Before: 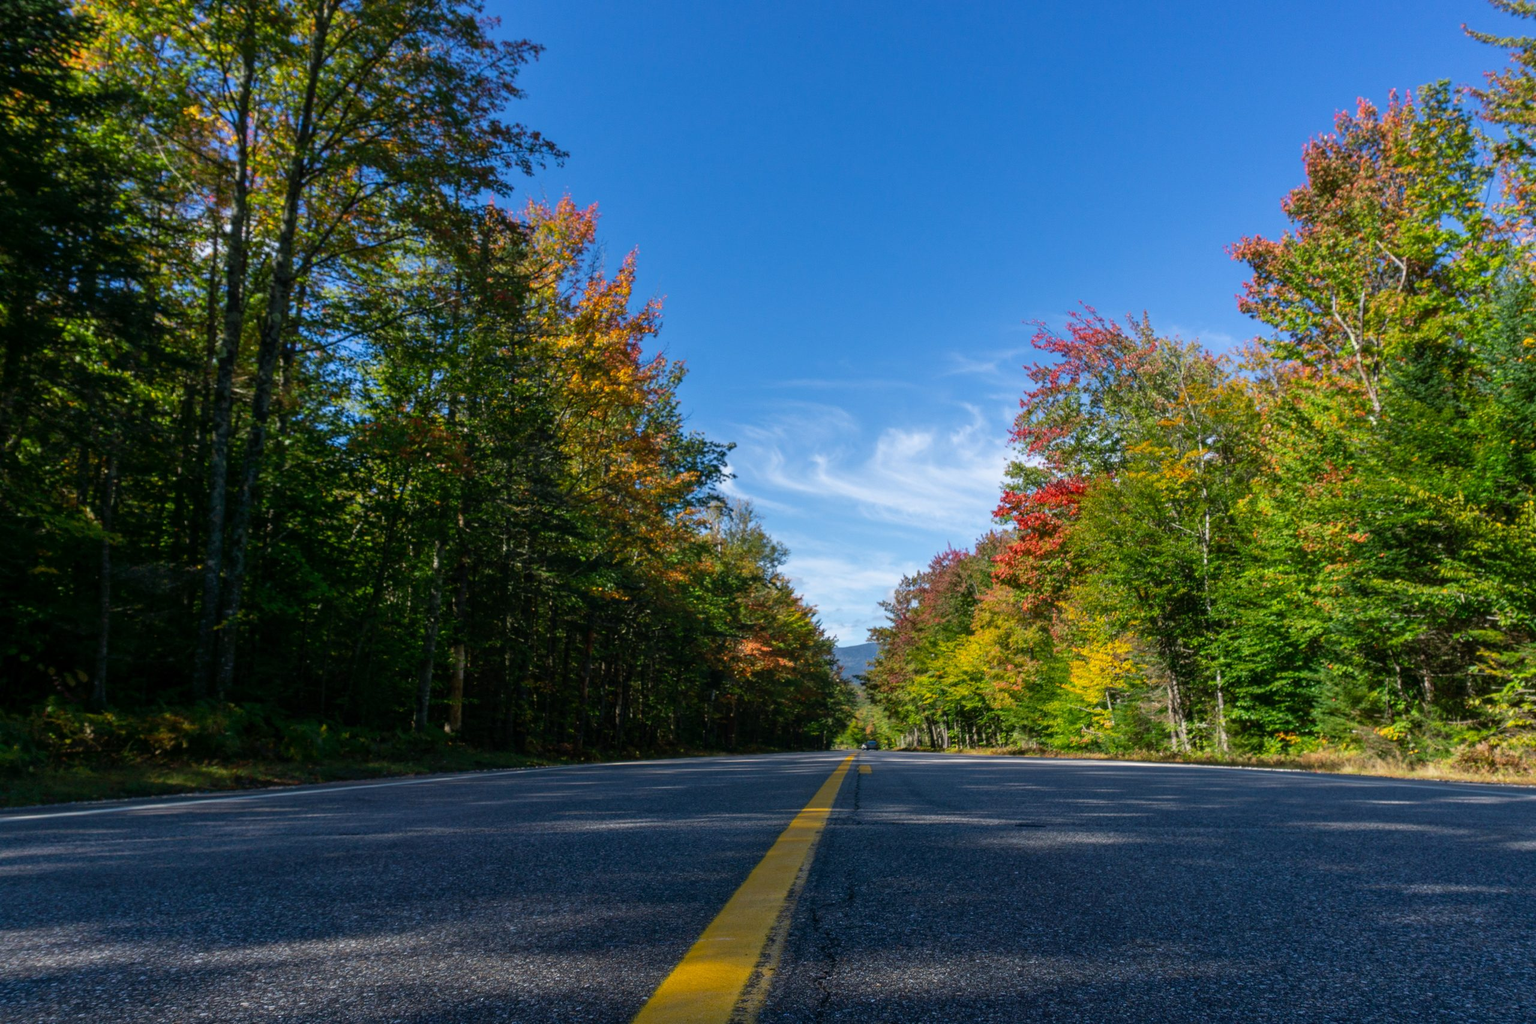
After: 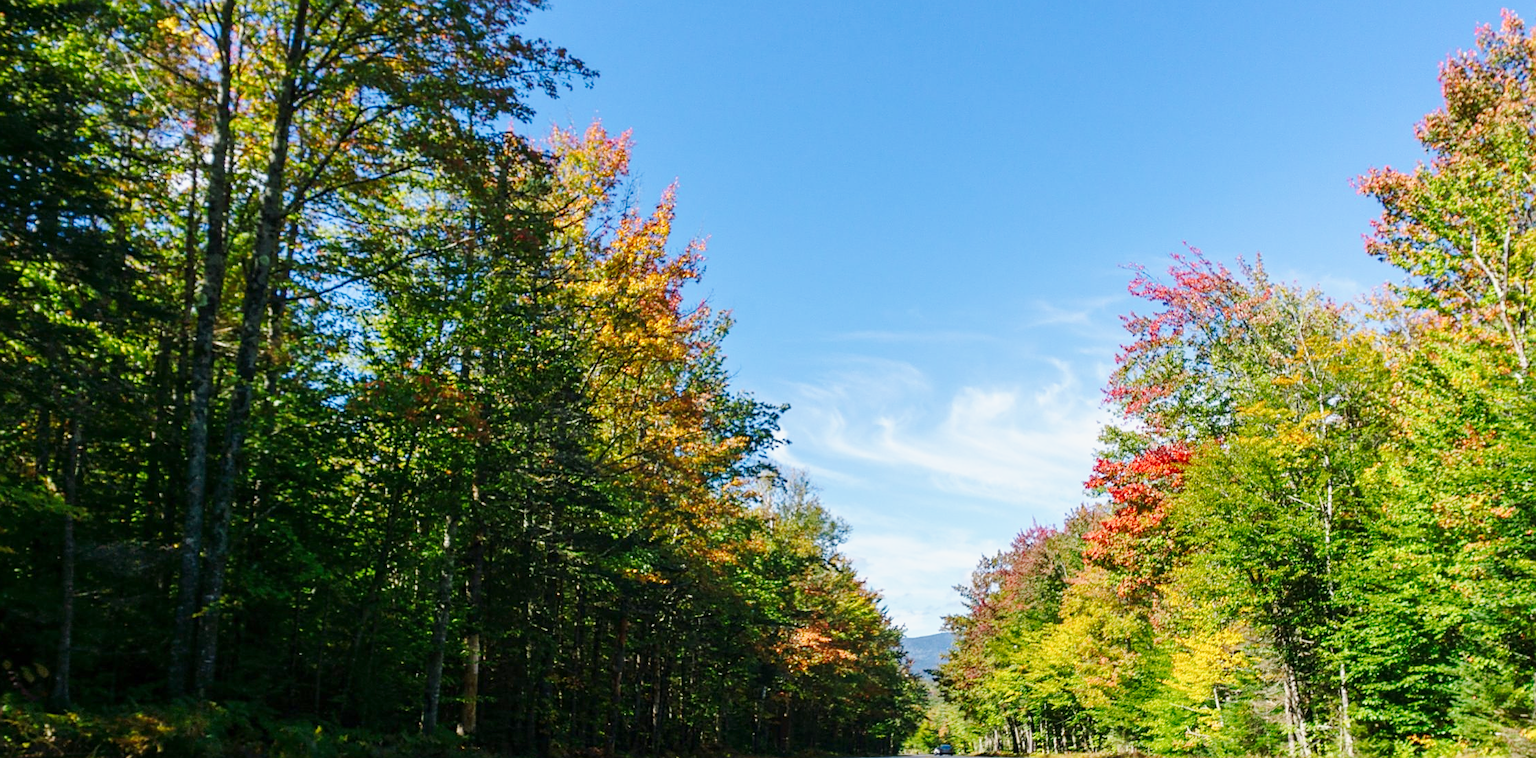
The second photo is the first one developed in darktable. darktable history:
sharpen: on, module defaults
crop: left 2.978%, top 8.823%, right 9.623%, bottom 26.366%
base curve: curves: ch0 [(0, 0) (0.025, 0.046) (0.112, 0.277) (0.467, 0.74) (0.814, 0.929) (1, 0.942)], preserve colors none
